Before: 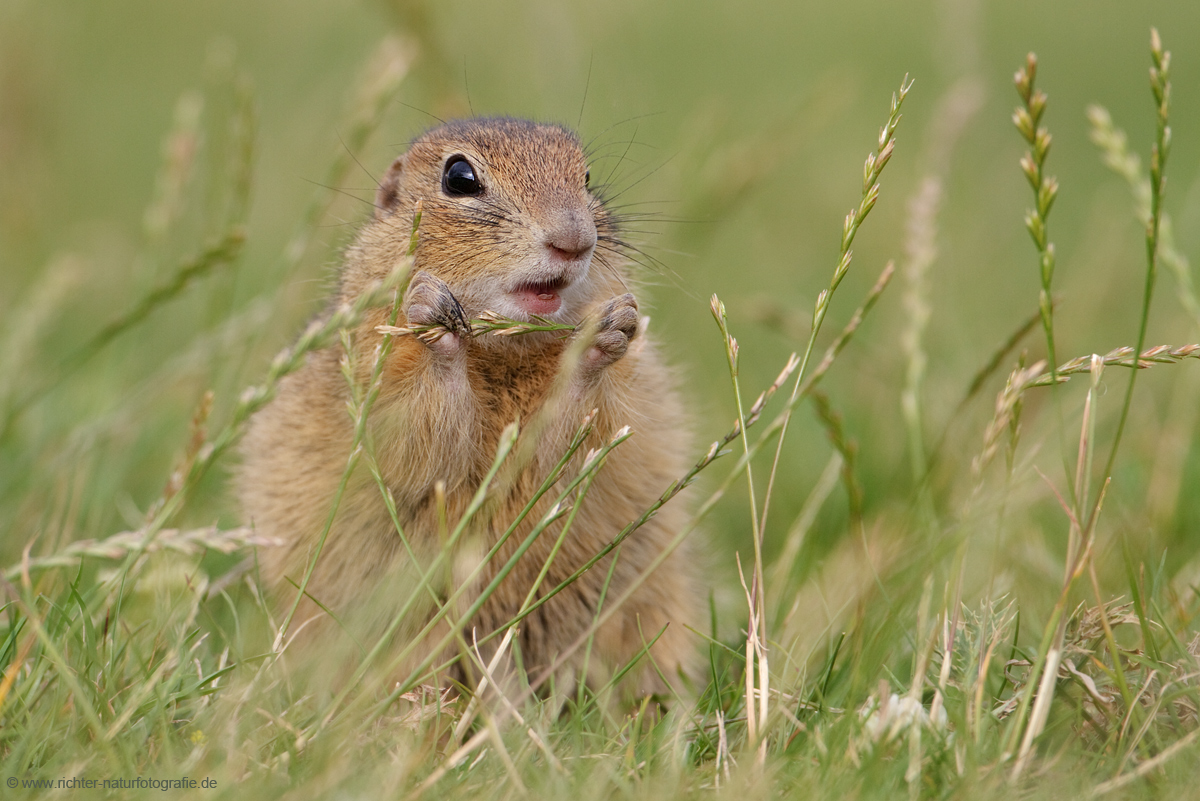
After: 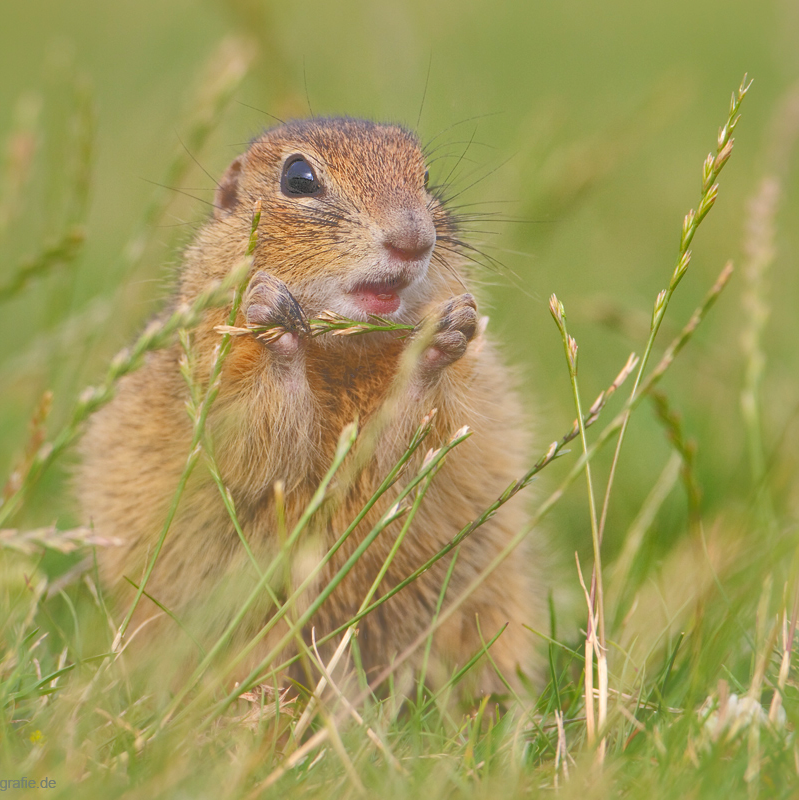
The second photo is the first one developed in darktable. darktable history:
shadows and highlights: shadows 39.18, highlights -74.27
contrast brightness saturation: brightness 0.982
crop and rotate: left 13.466%, right 19.893%
